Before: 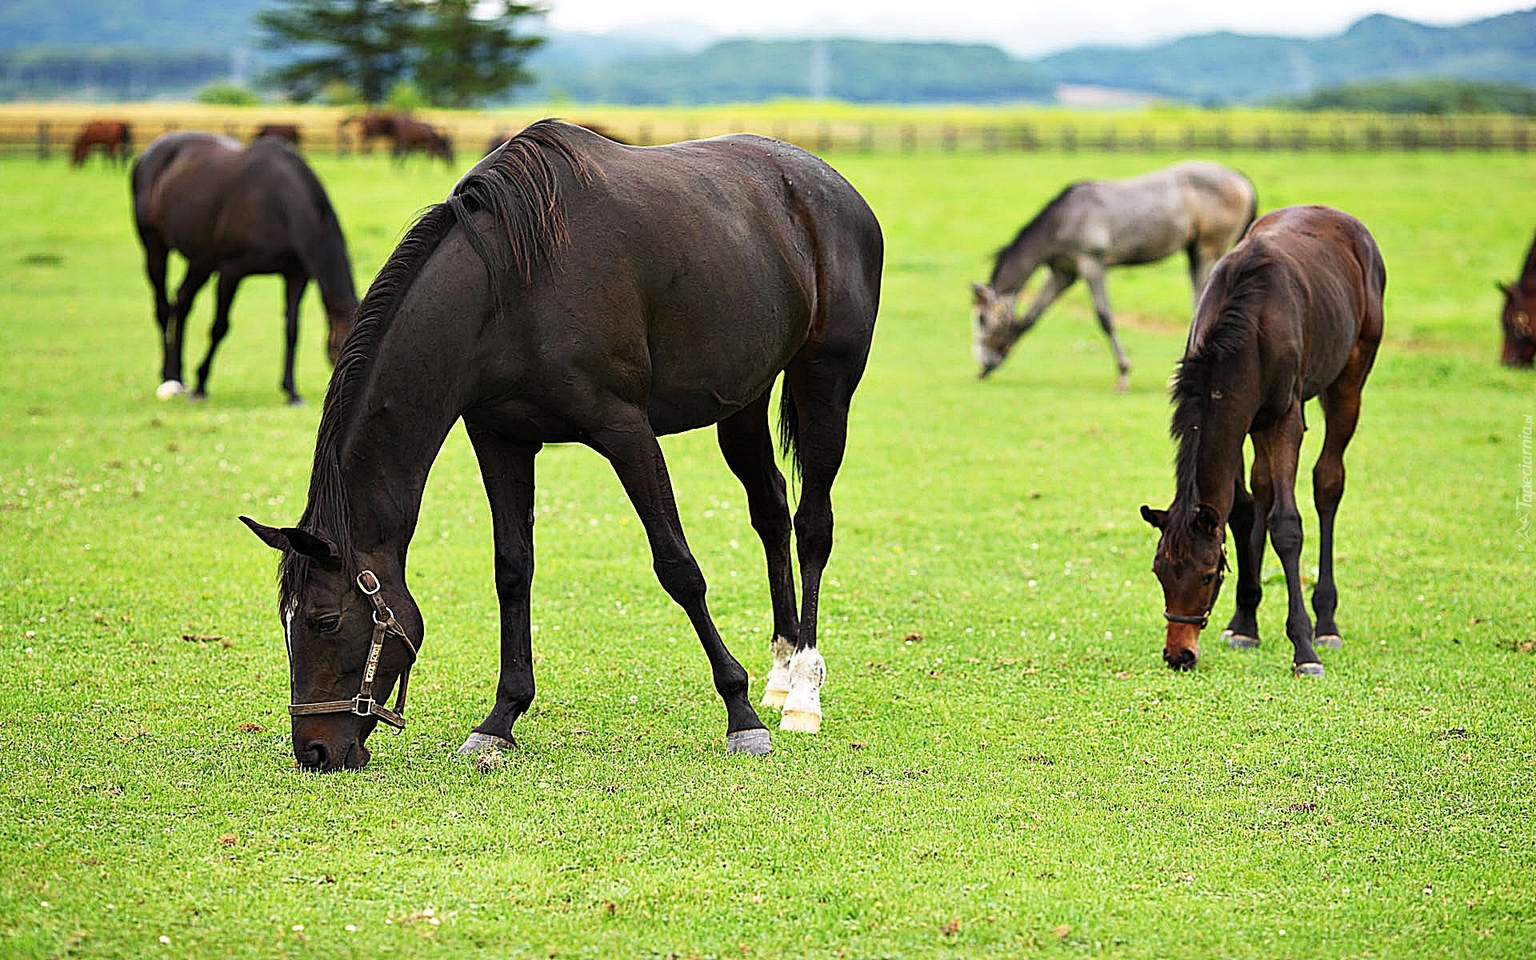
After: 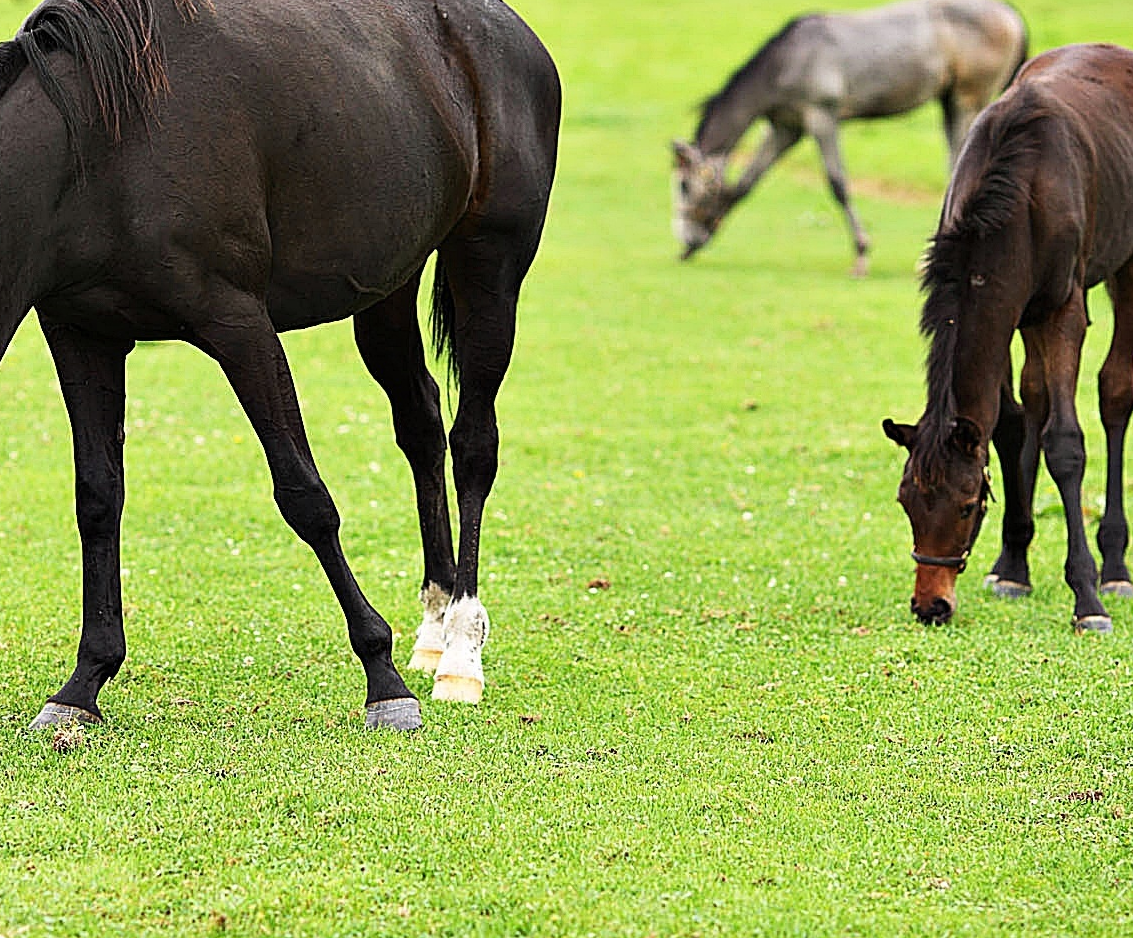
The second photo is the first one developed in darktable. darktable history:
crop and rotate: left 28.33%, top 17.79%, right 12.658%, bottom 3.976%
